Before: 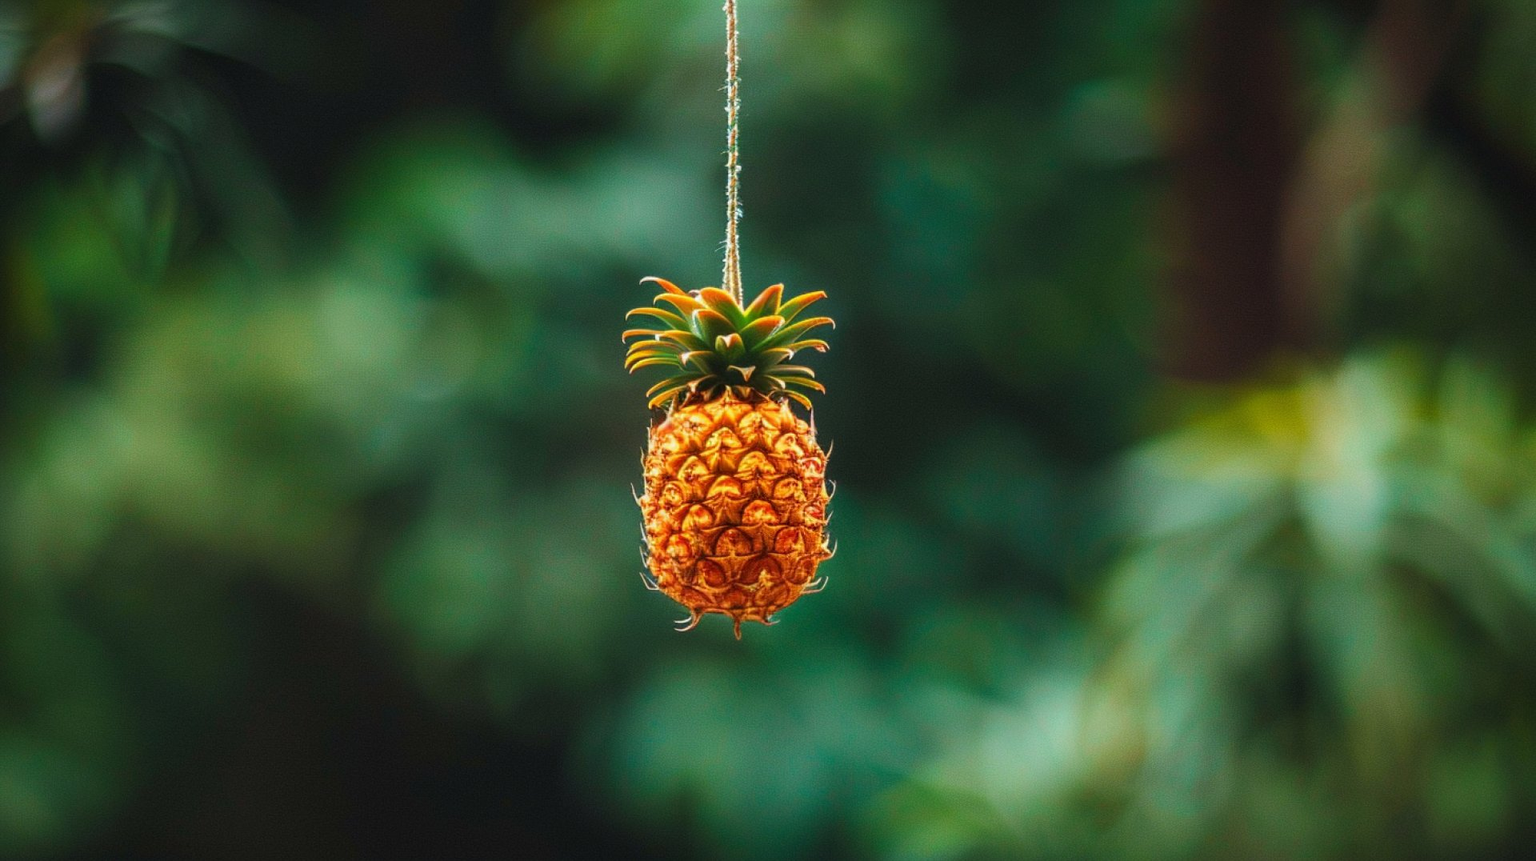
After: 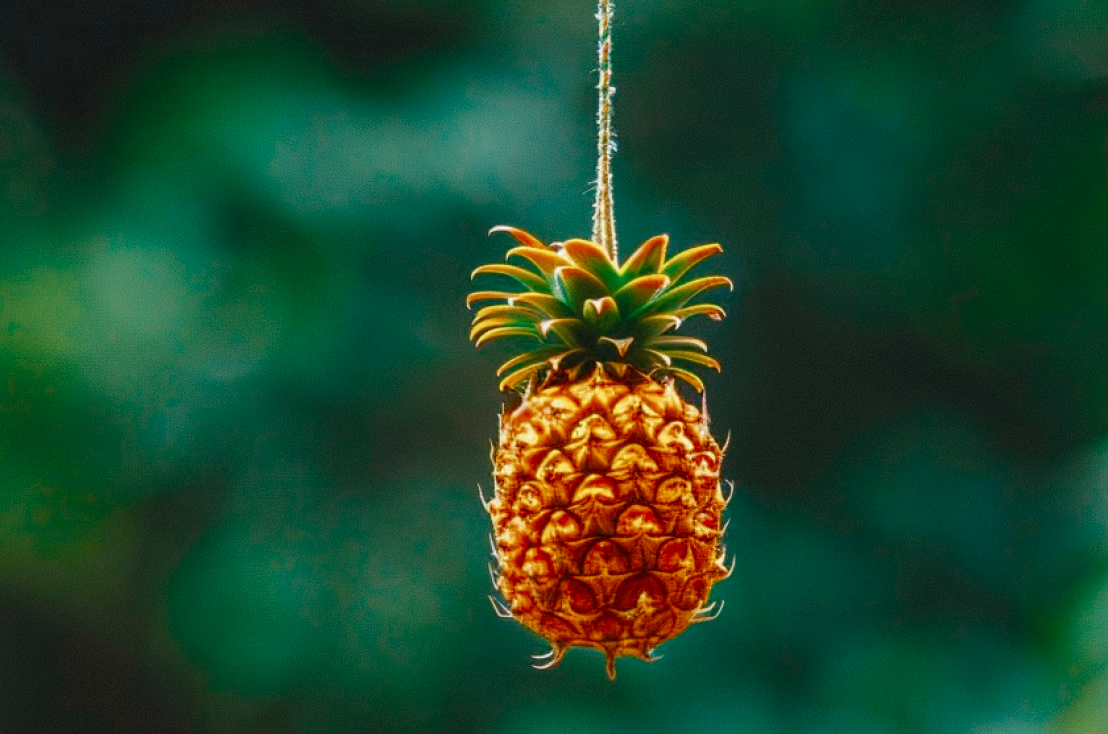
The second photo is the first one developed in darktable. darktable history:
color zones: curves: ch0 [(0, 0.5) (0.125, 0.4) (0.25, 0.5) (0.375, 0.4) (0.5, 0.4) (0.625, 0.6) (0.75, 0.6) (0.875, 0.5)]; ch1 [(0, 0.4) (0.125, 0.5) (0.25, 0.4) (0.375, 0.4) (0.5, 0.4) (0.625, 0.4) (0.75, 0.5) (0.875, 0.4)]; ch2 [(0, 0.6) (0.125, 0.5) (0.25, 0.5) (0.375, 0.6) (0.5, 0.6) (0.625, 0.5) (0.75, 0.5) (0.875, 0.5)]
crop: left 16.202%, top 11.208%, right 26.045%, bottom 20.557%
color balance rgb: perceptual saturation grading › global saturation 35%, perceptual saturation grading › highlights -30%, perceptual saturation grading › shadows 35%, perceptual brilliance grading › global brilliance 3%, perceptual brilliance grading › highlights -3%, perceptual brilliance grading › shadows 3%
